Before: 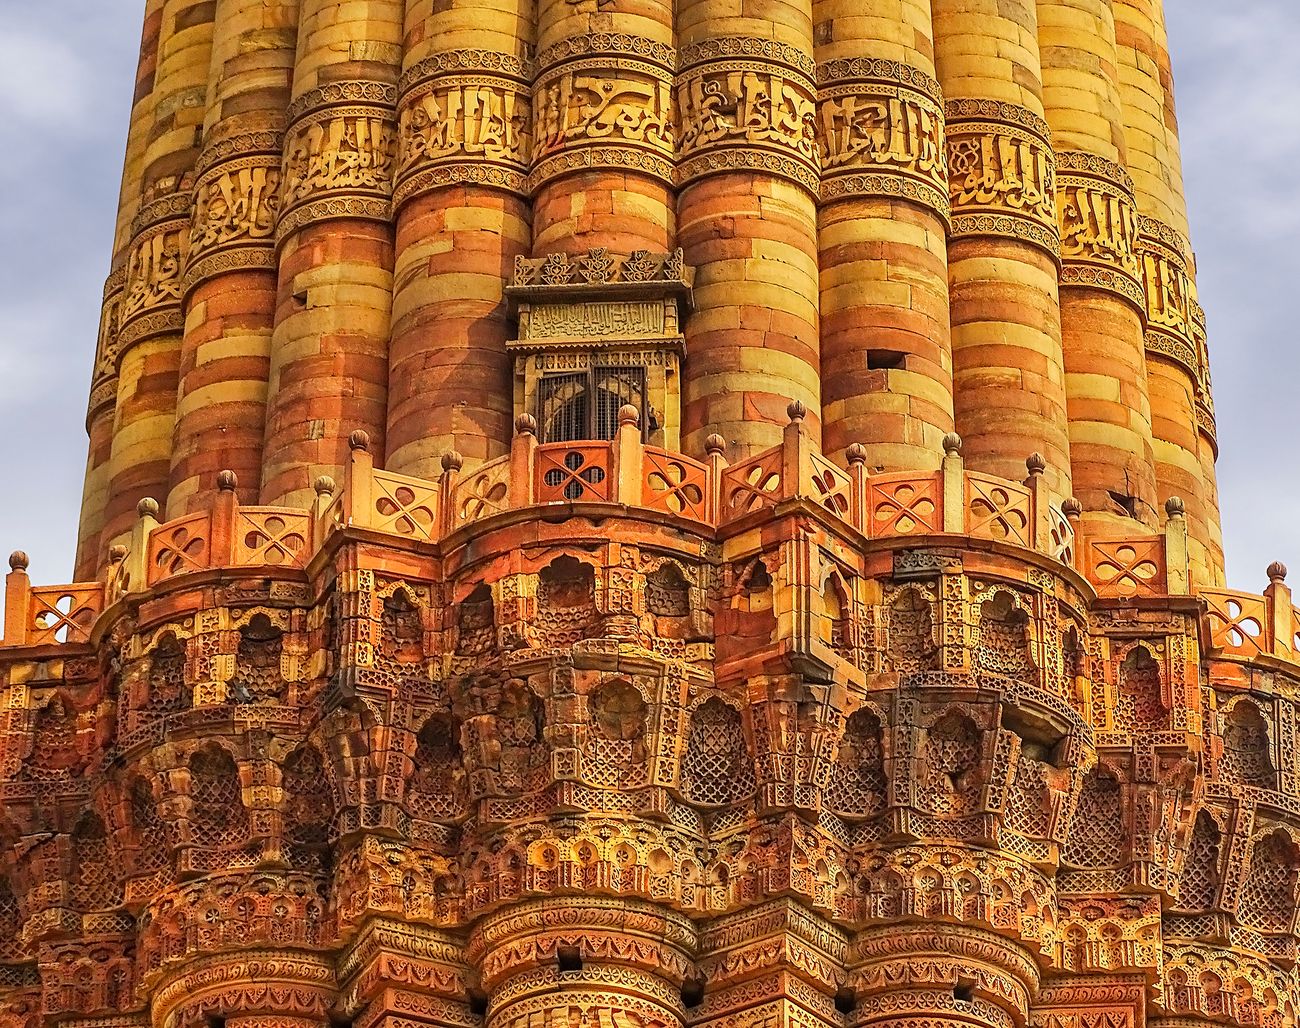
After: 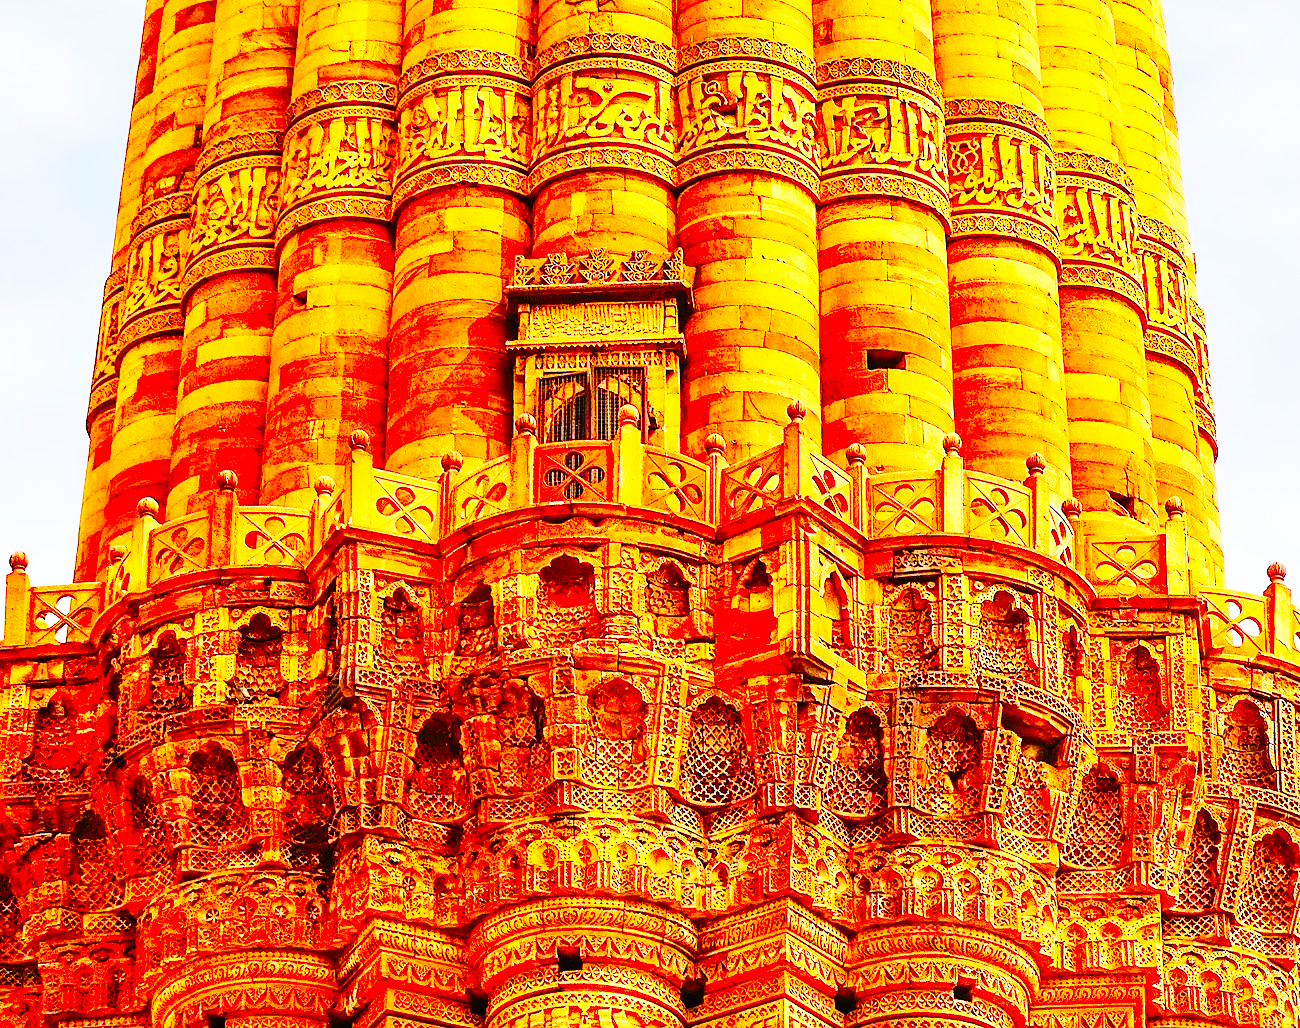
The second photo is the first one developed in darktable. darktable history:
base curve: curves: ch0 [(0, 0) (0, 0) (0.002, 0.001) (0.008, 0.003) (0.019, 0.011) (0.037, 0.037) (0.064, 0.11) (0.102, 0.232) (0.152, 0.379) (0.216, 0.524) (0.296, 0.665) (0.394, 0.789) (0.512, 0.881) (0.651, 0.945) (0.813, 0.986) (1, 1)], preserve colors none
contrast brightness saturation: contrast 0.2, brightness 0.16, saturation 0.22
color correction: saturation 1.8
